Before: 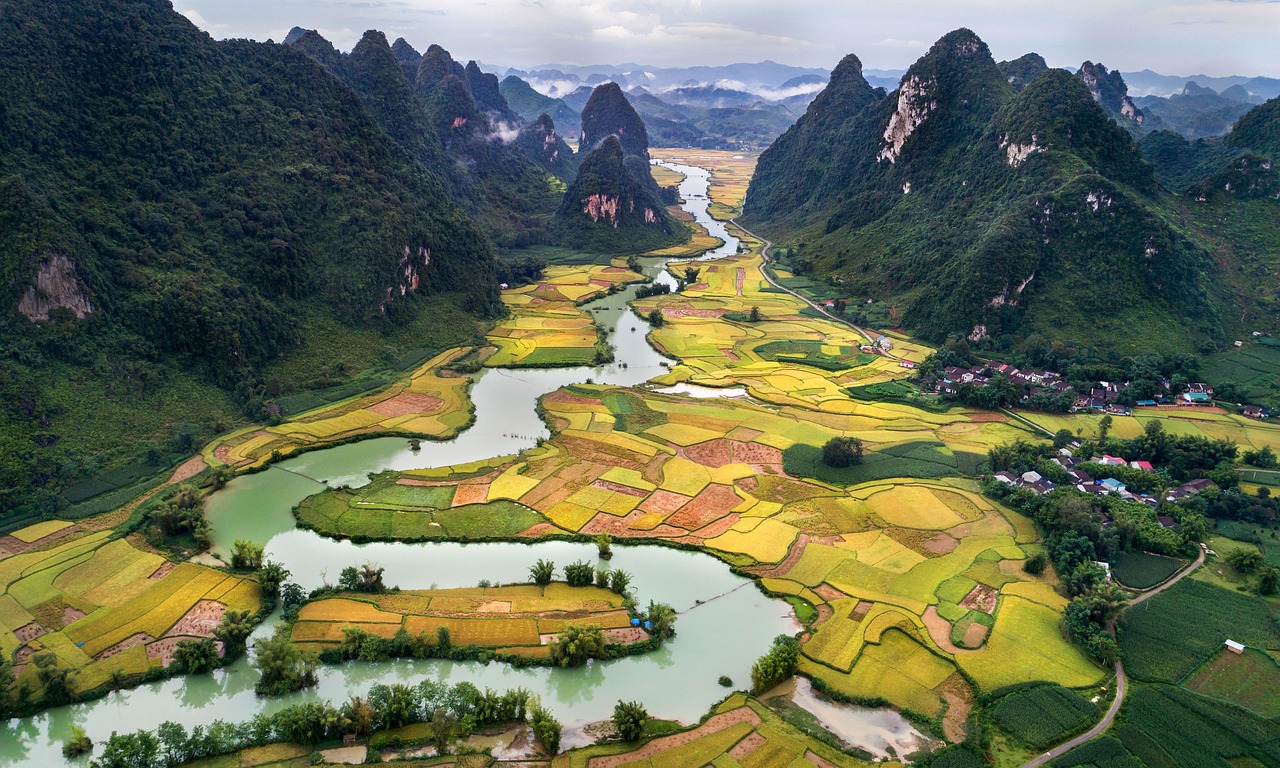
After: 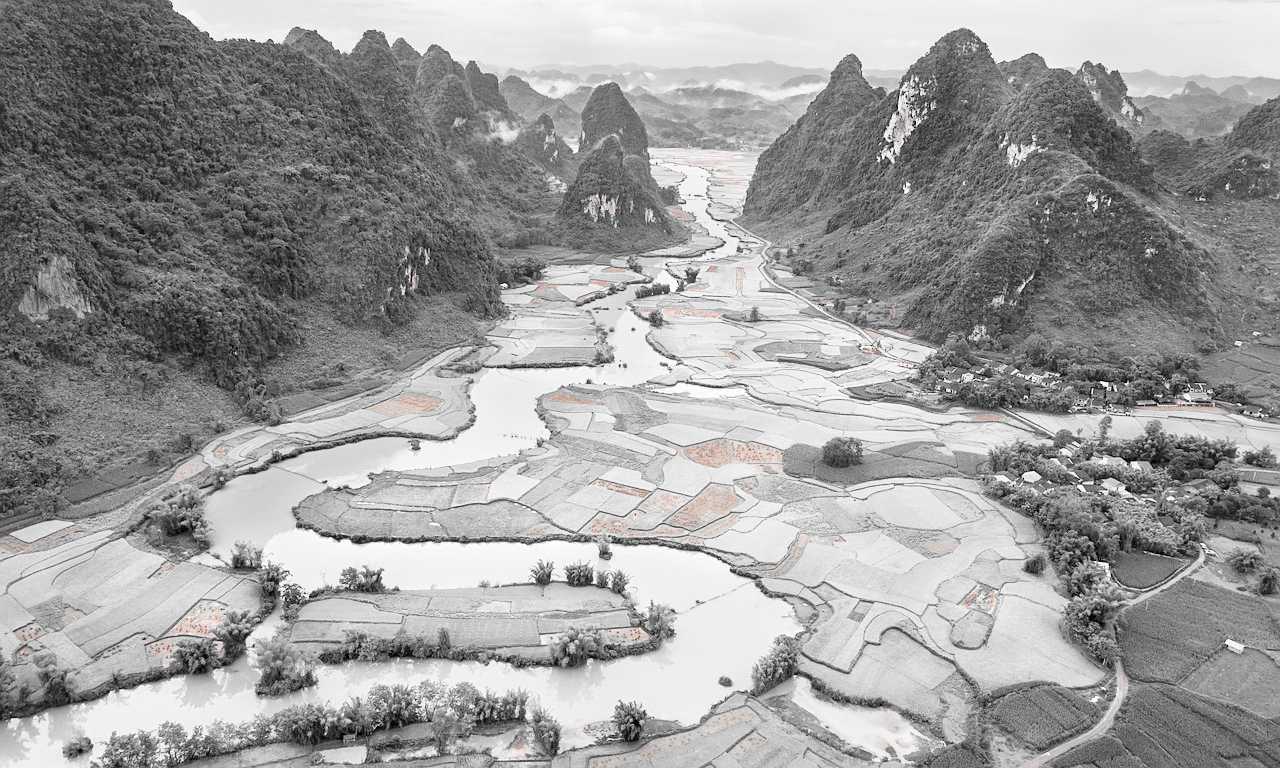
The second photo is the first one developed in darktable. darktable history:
sharpen: amount 0.2
filmic rgb: middle gray luminance 4.29%, black relative exposure -13 EV, white relative exposure 5 EV, threshold 6 EV, target black luminance 0%, hardness 5.19, latitude 59.69%, contrast 0.767, highlights saturation mix 5%, shadows ↔ highlights balance 25.95%, add noise in highlights 0, color science v3 (2019), use custom middle-gray values true, iterations of high-quality reconstruction 0, contrast in highlights soft, enable highlight reconstruction true
color zones: curves: ch1 [(0, 0.006) (0.094, 0.285) (0.171, 0.001) (0.429, 0.001) (0.571, 0.003) (0.714, 0.004) (0.857, 0.004) (1, 0.006)]
